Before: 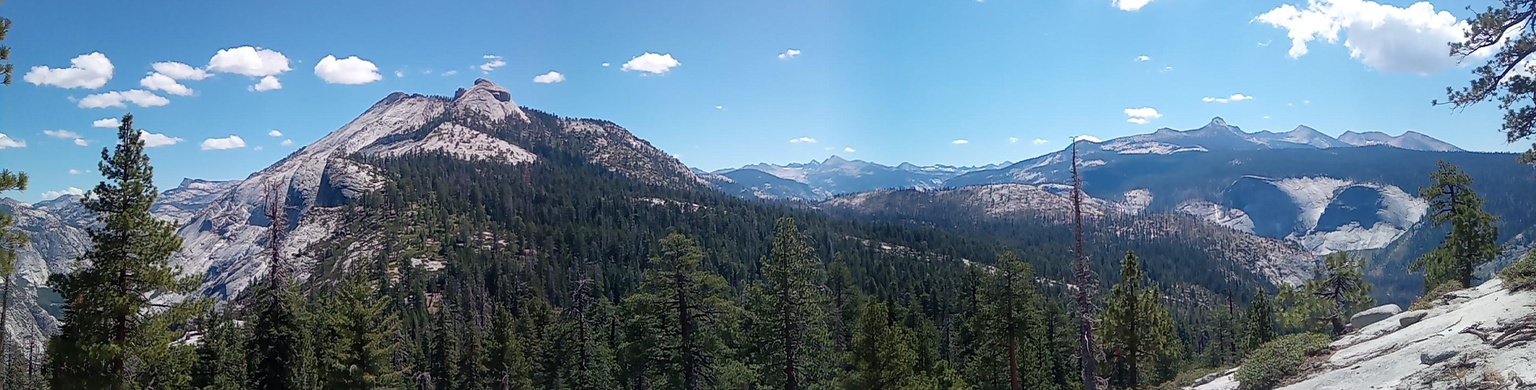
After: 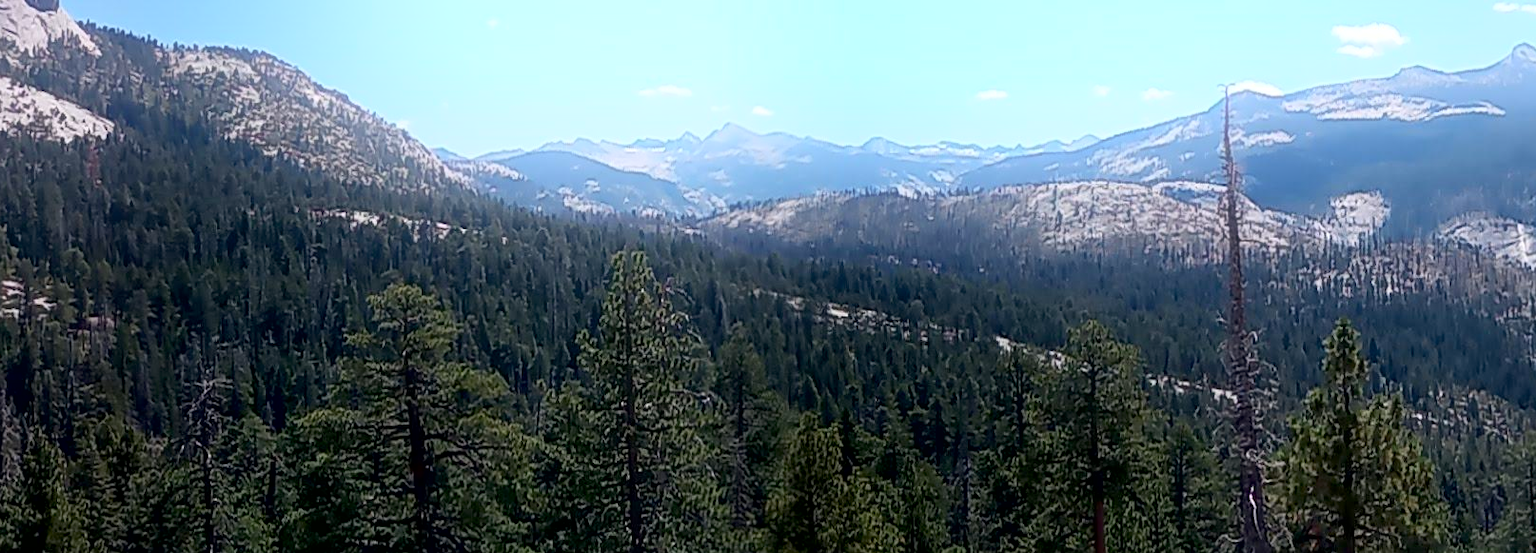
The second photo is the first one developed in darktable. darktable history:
crop: left 31.379%, top 24.658%, right 20.326%, bottom 6.628%
bloom: on, module defaults
haze removal: strength -0.05
exposure: black level correction 0.009, exposure 0.014 EV, compensate highlight preservation false
contrast brightness saturation: contrast 0.14
